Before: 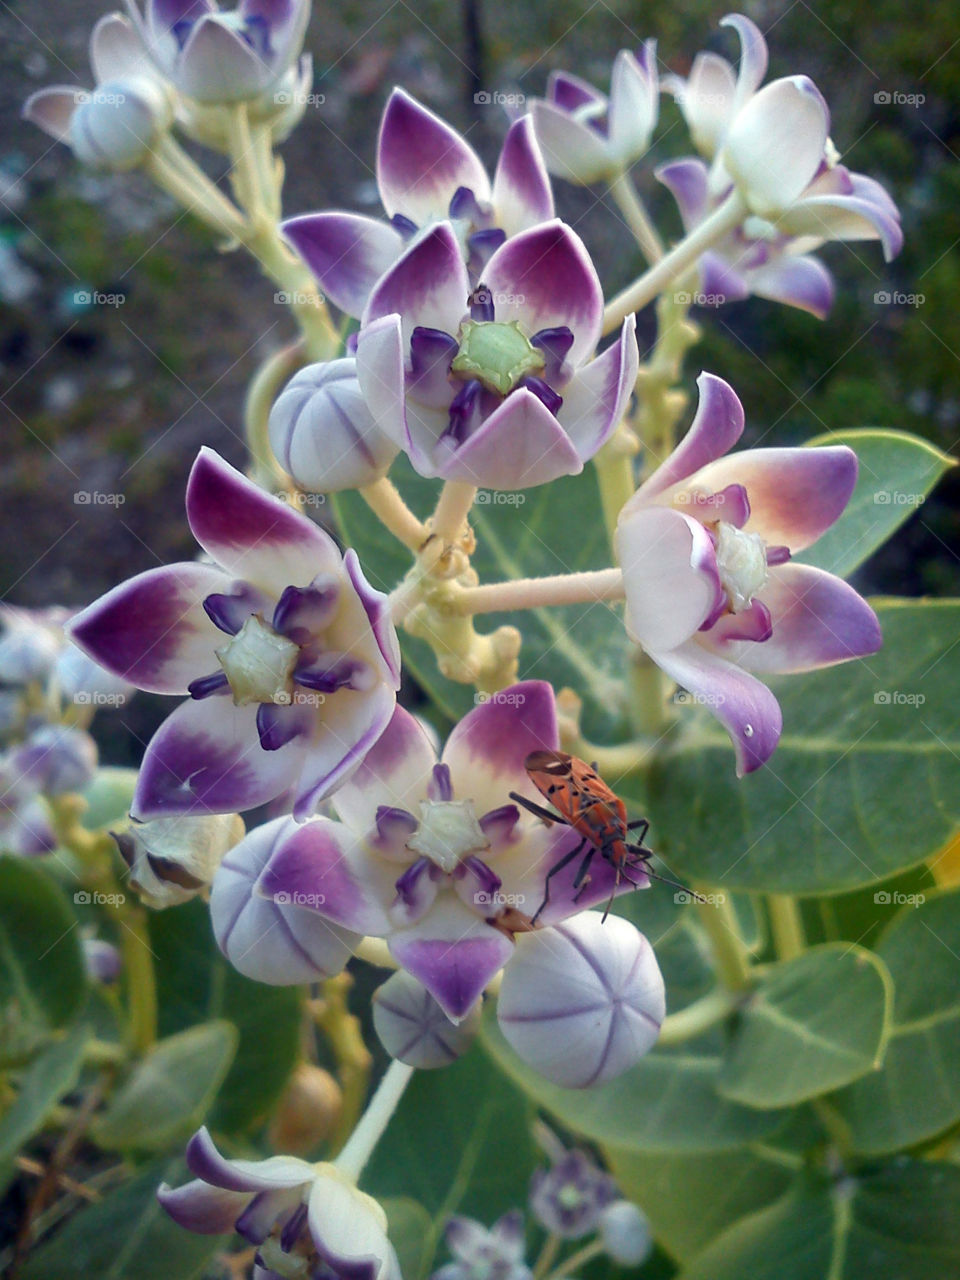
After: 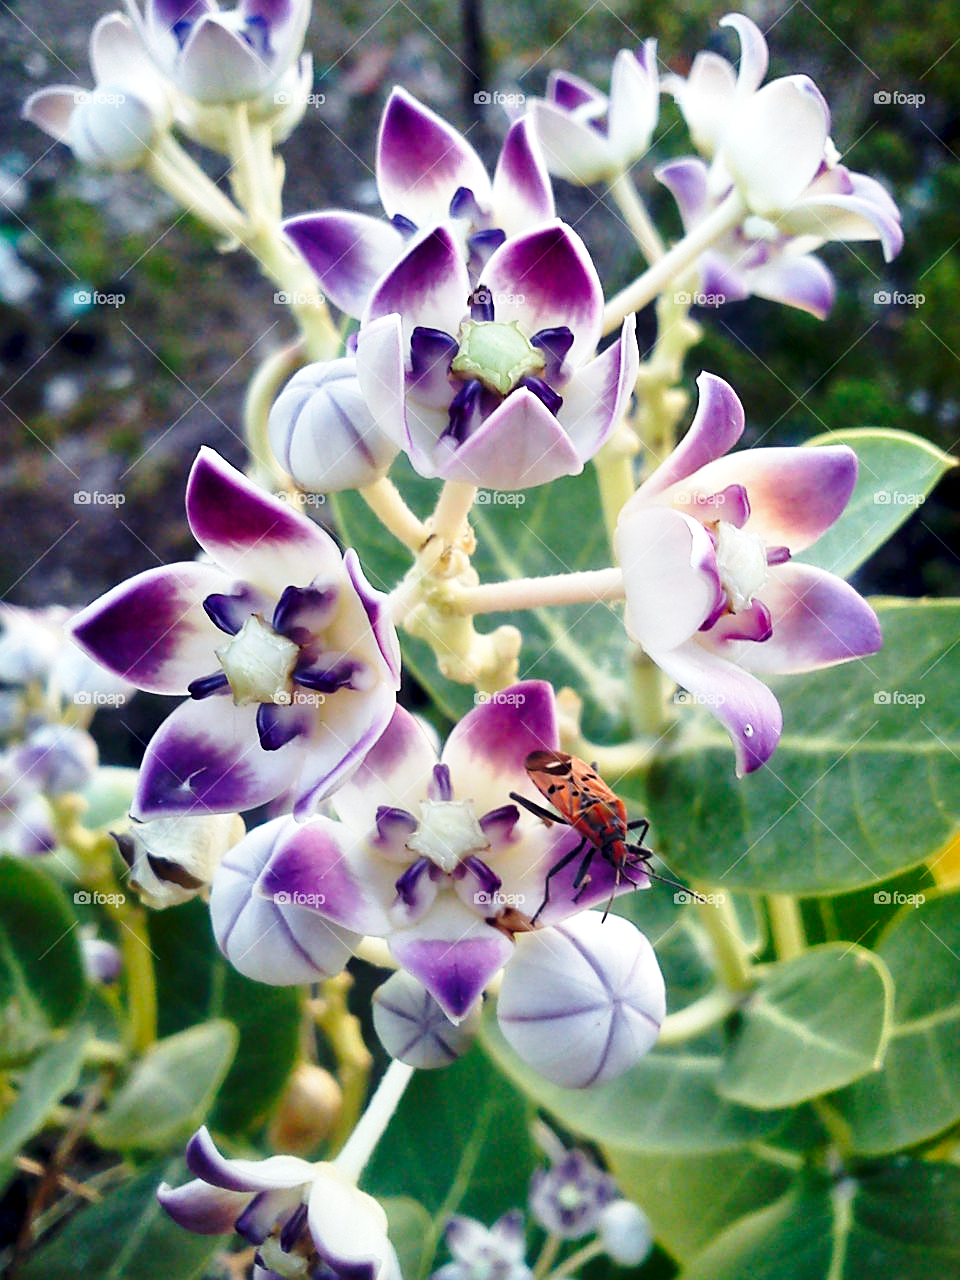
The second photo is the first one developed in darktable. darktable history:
sharpen: on, module defaults
base curve: curves: ch0 [(0, 0) (0.028, 0.03) (0.121, 0.232) (0.46, 0.748) (0.859, 0.968) (1, 1)], preserve colors none
contrast equalizer: y [[0.514, 0.573, 0.581, 0.508, 0.5, 0.5], [0.5 ×6], [0.5 ×6], [0 ×6], [0 ×6]]
